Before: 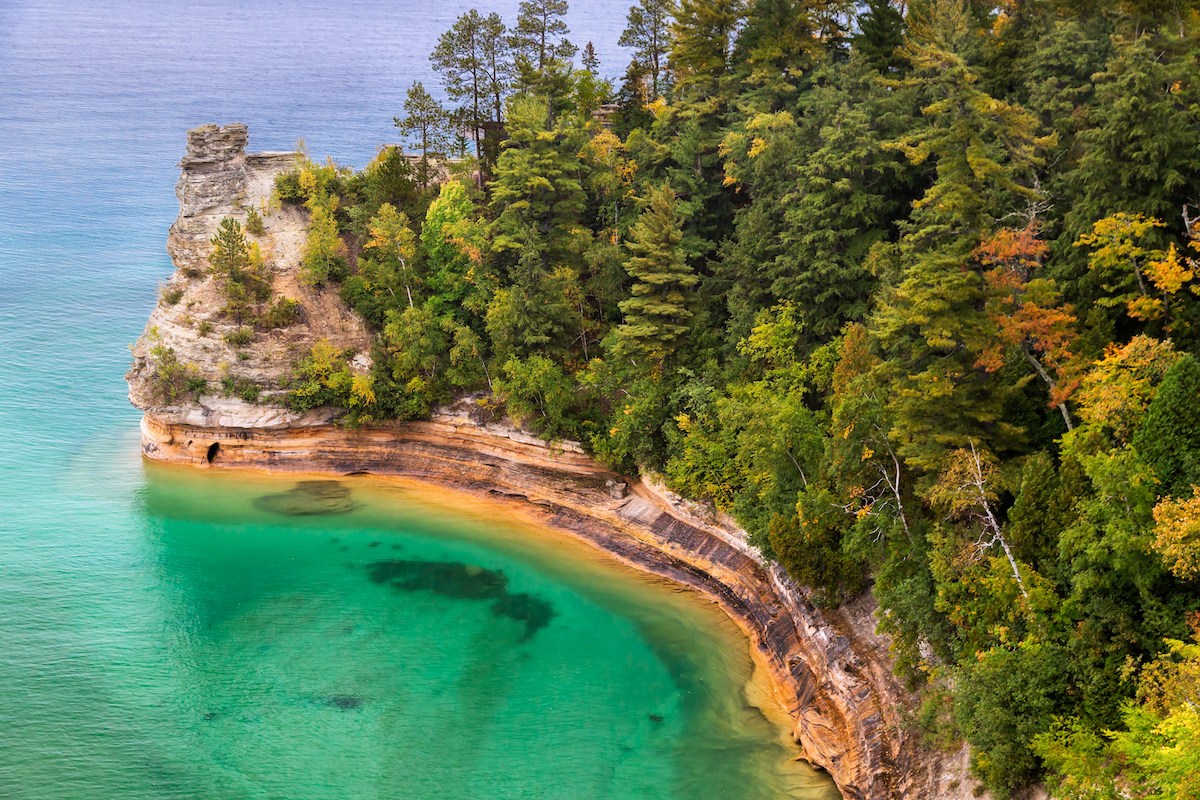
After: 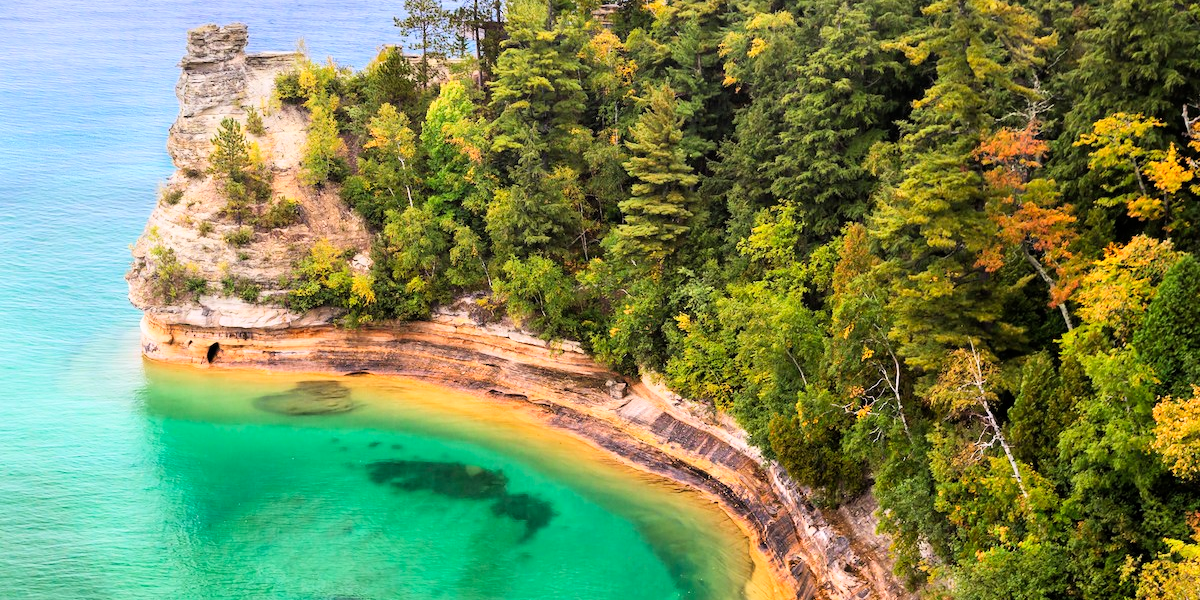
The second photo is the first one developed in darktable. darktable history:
tone curve: curves: ch0 [(0, 0) (0.004, 0.001) (0.133, 0.132) (0.325, 0.395) (0.455, 0.565) (0.832, 0.925) (1, 1)], color space Lab, linked channels, preserve colors none
crop and rotate: top 12.5%, bottom 12.5%
